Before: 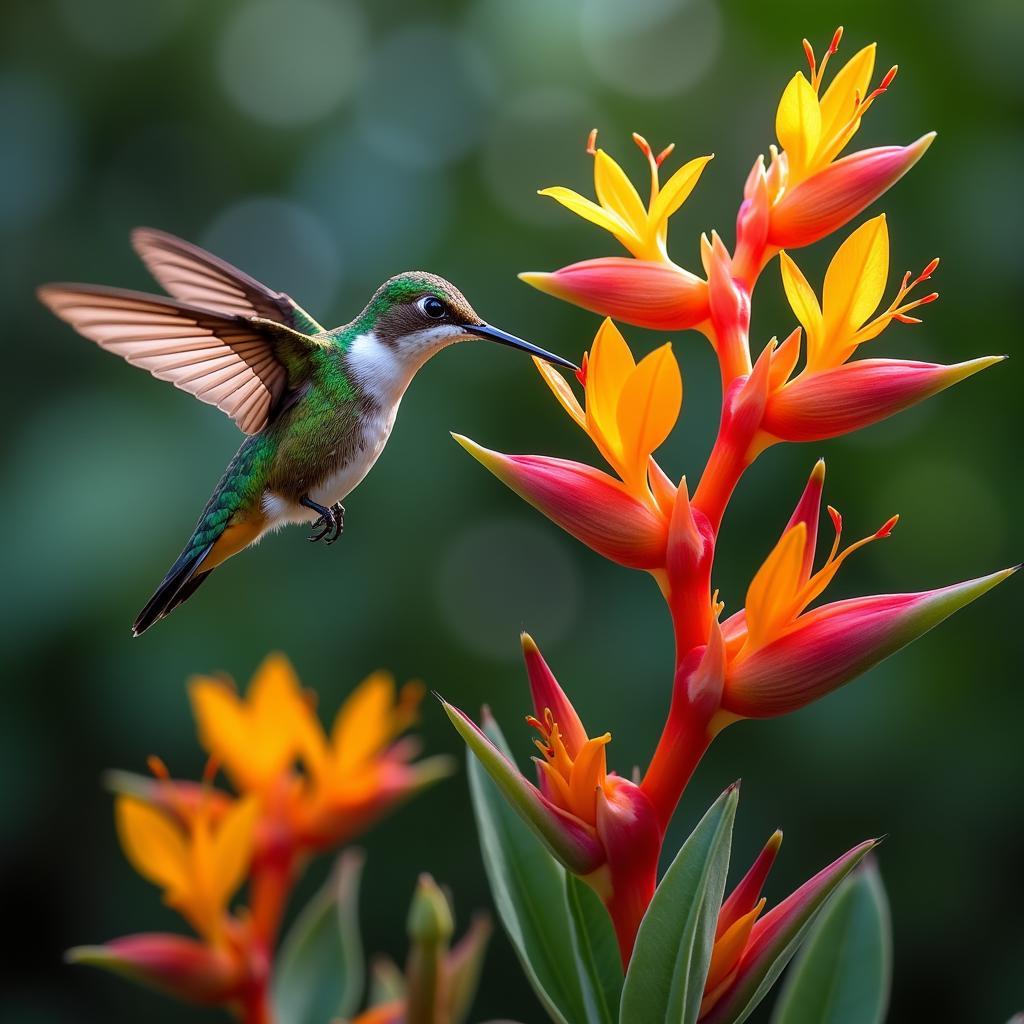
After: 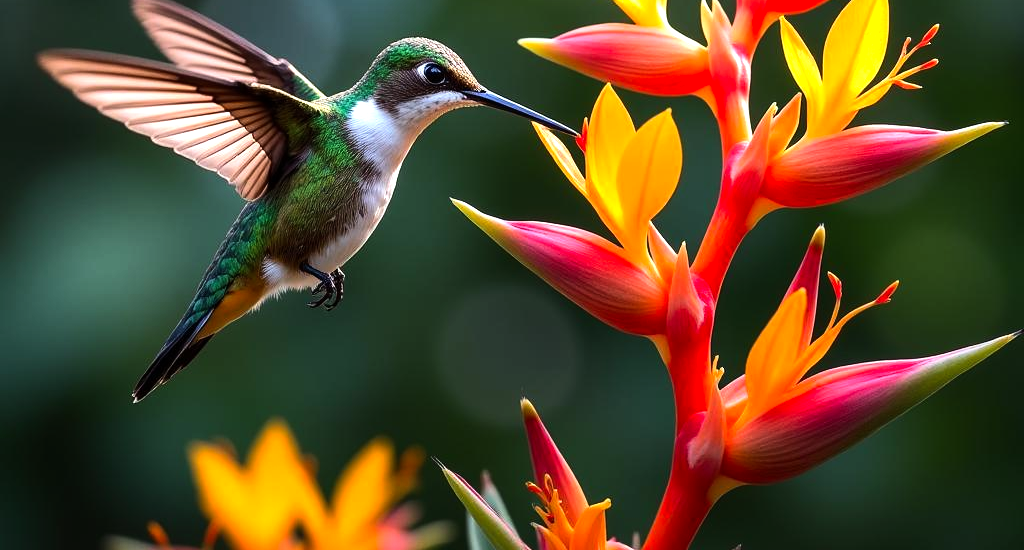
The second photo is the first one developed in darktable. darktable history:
color zones: curves: ch1 [(0, 0.523) (0.143, 0.545) (0.286, 0.52) (0.429, 0.506) (0.571, 0.503) (0.714, 0.503) (0.857, 0.508) (1, 0.523)]
crop and rotate: top 22.857%, bottom 23.394%
tone equalizer: -8 EV -0.725 EV, -7 EV -0.695 EV, -6 EV -0.57 EV, -5 EV -0.395 EV, -3 EV 0.391 EV, -2 EV 0.6 EV, -1 EV 0.675 EV, +0 EV 0.756 EV, edges refinement/feathering 500, mask exposure compensation -1.57 EV, preserve details no
